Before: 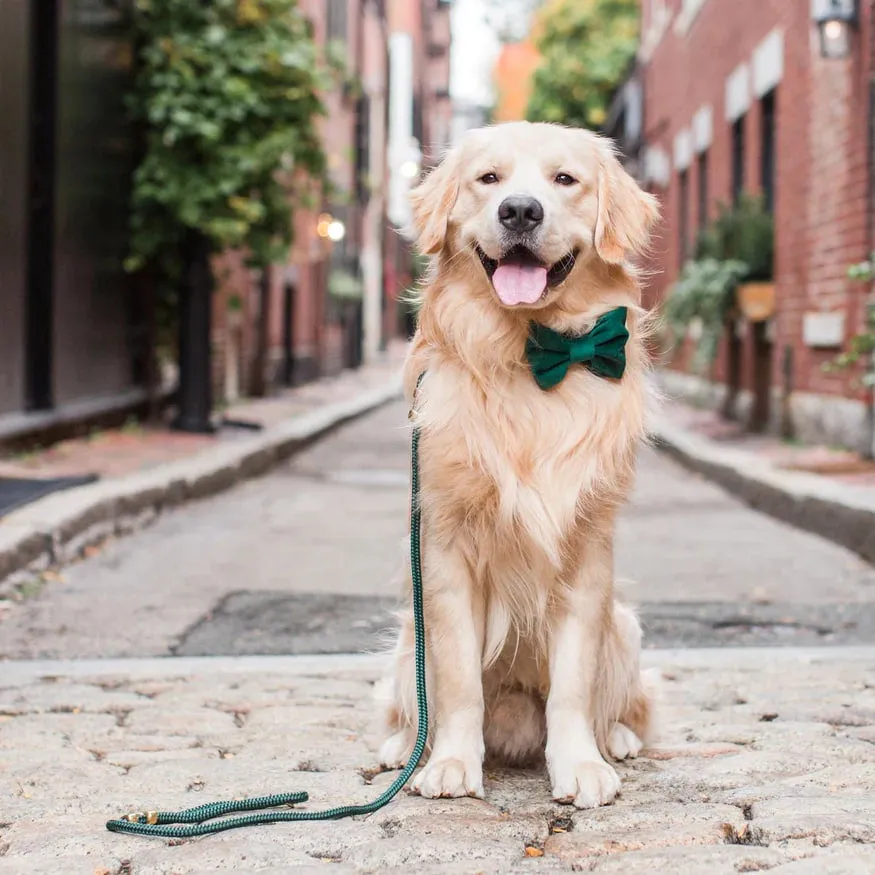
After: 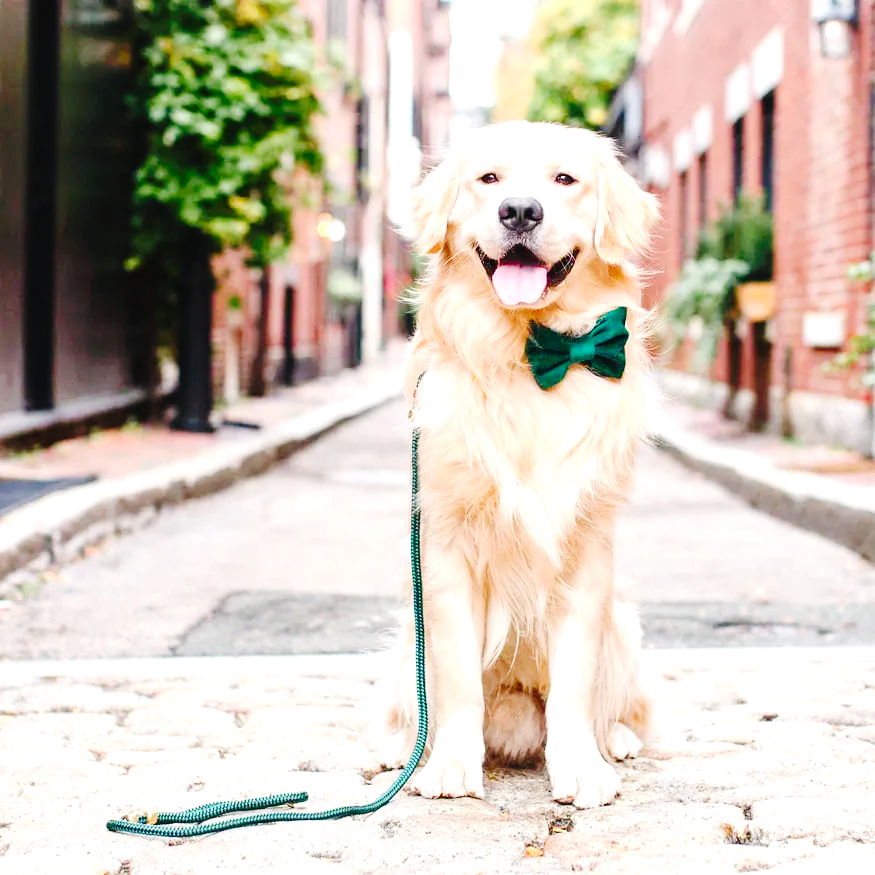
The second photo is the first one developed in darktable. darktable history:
color balance: mode lift, gamma, gain (sRGB), lift [1, 1, 1.022, 1.026]
color zones: curves: ch0 [(0, 0.613) (0.01, 0.613) (0.245, 0.448) (0.498, 0.529) (0.642, 0.665) (0.879, 0.777) (0.99, 0.613)]; ch1 [(0, 0) (0.143, 0) (0.286, 0) (0.429, 0) (0.571, 0) (0.714, 0) (0.857, 0)], mix -121.96%
exposure: black level correction 0, exposure 0.7 EV, compensate exposure bias true, compensate highlight preservation false
tone curve: curves: ch0 [(0, 0) (0.003, 0.003) (0.011, 0.009) (0.025, 0.018) (0.044, 0.027) (0.069, 0.034) (0.1, 0.043) (0.136, 0.056) (0.177, 0.084) (0.224, 0.138) (0.277, 0.203) (0.335, 0.329) (0.399, 0.451) (0.468, 0.572) (0.543, 0.671) (0.623, 0.754) (0.709, 0.821) (0.801, 0.88) (0.898, 0.938) (1, 1)], preserve colors none
